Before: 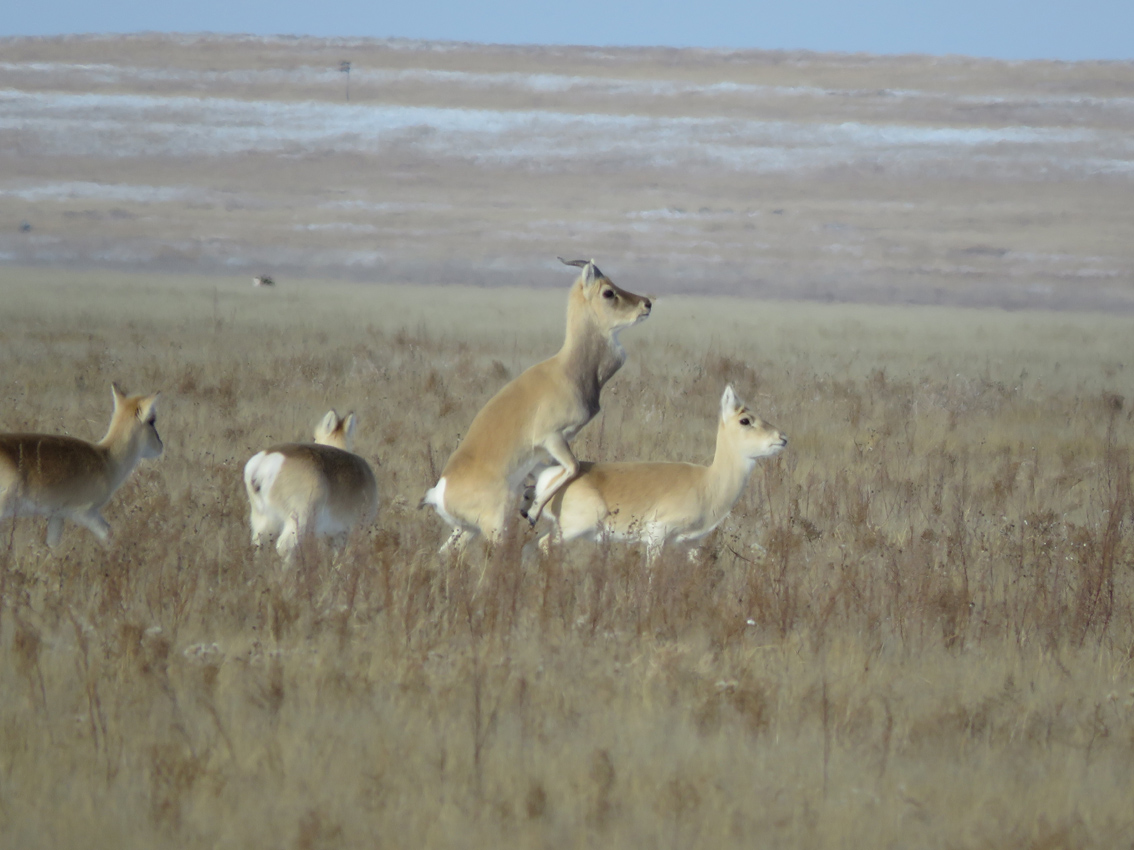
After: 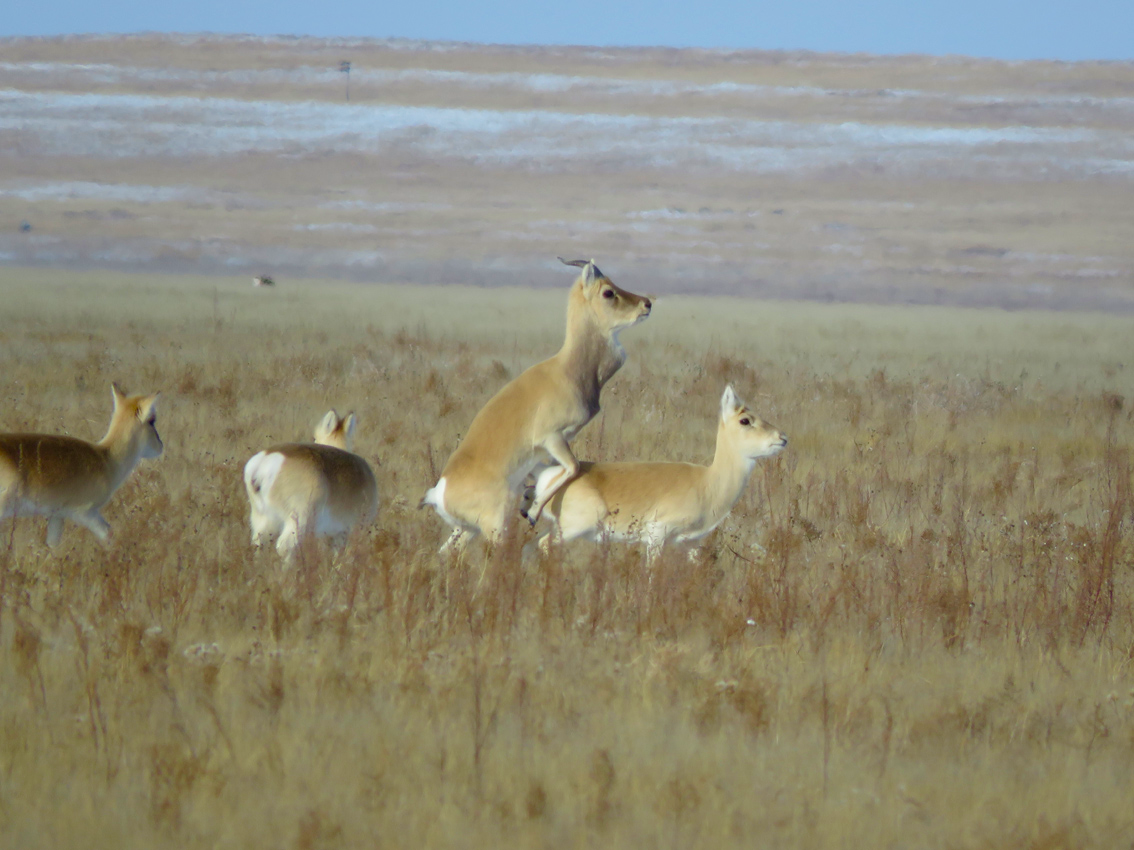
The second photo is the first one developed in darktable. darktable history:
velvia: on, module defaults
color balance rgb: perceptual saturation grading › global saturation 20%, perceptual saturation grading › highlights -25%, perceptual saturation grading › shadows 50%
